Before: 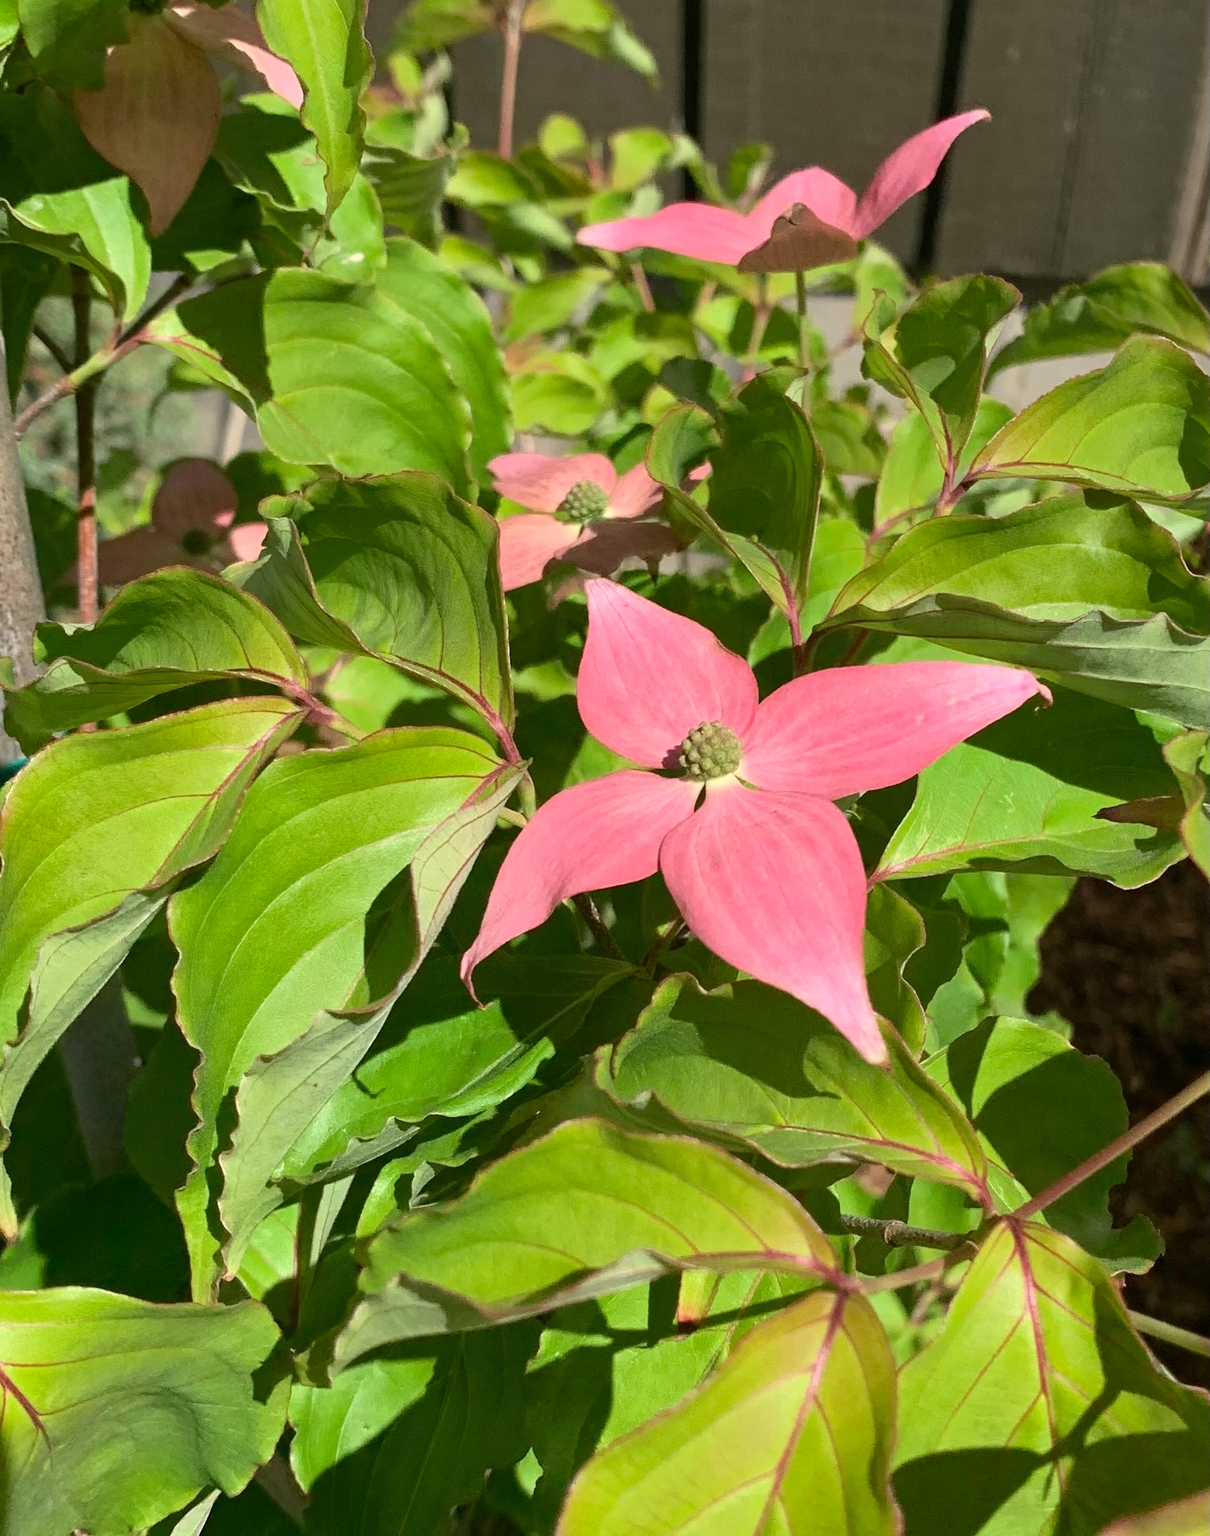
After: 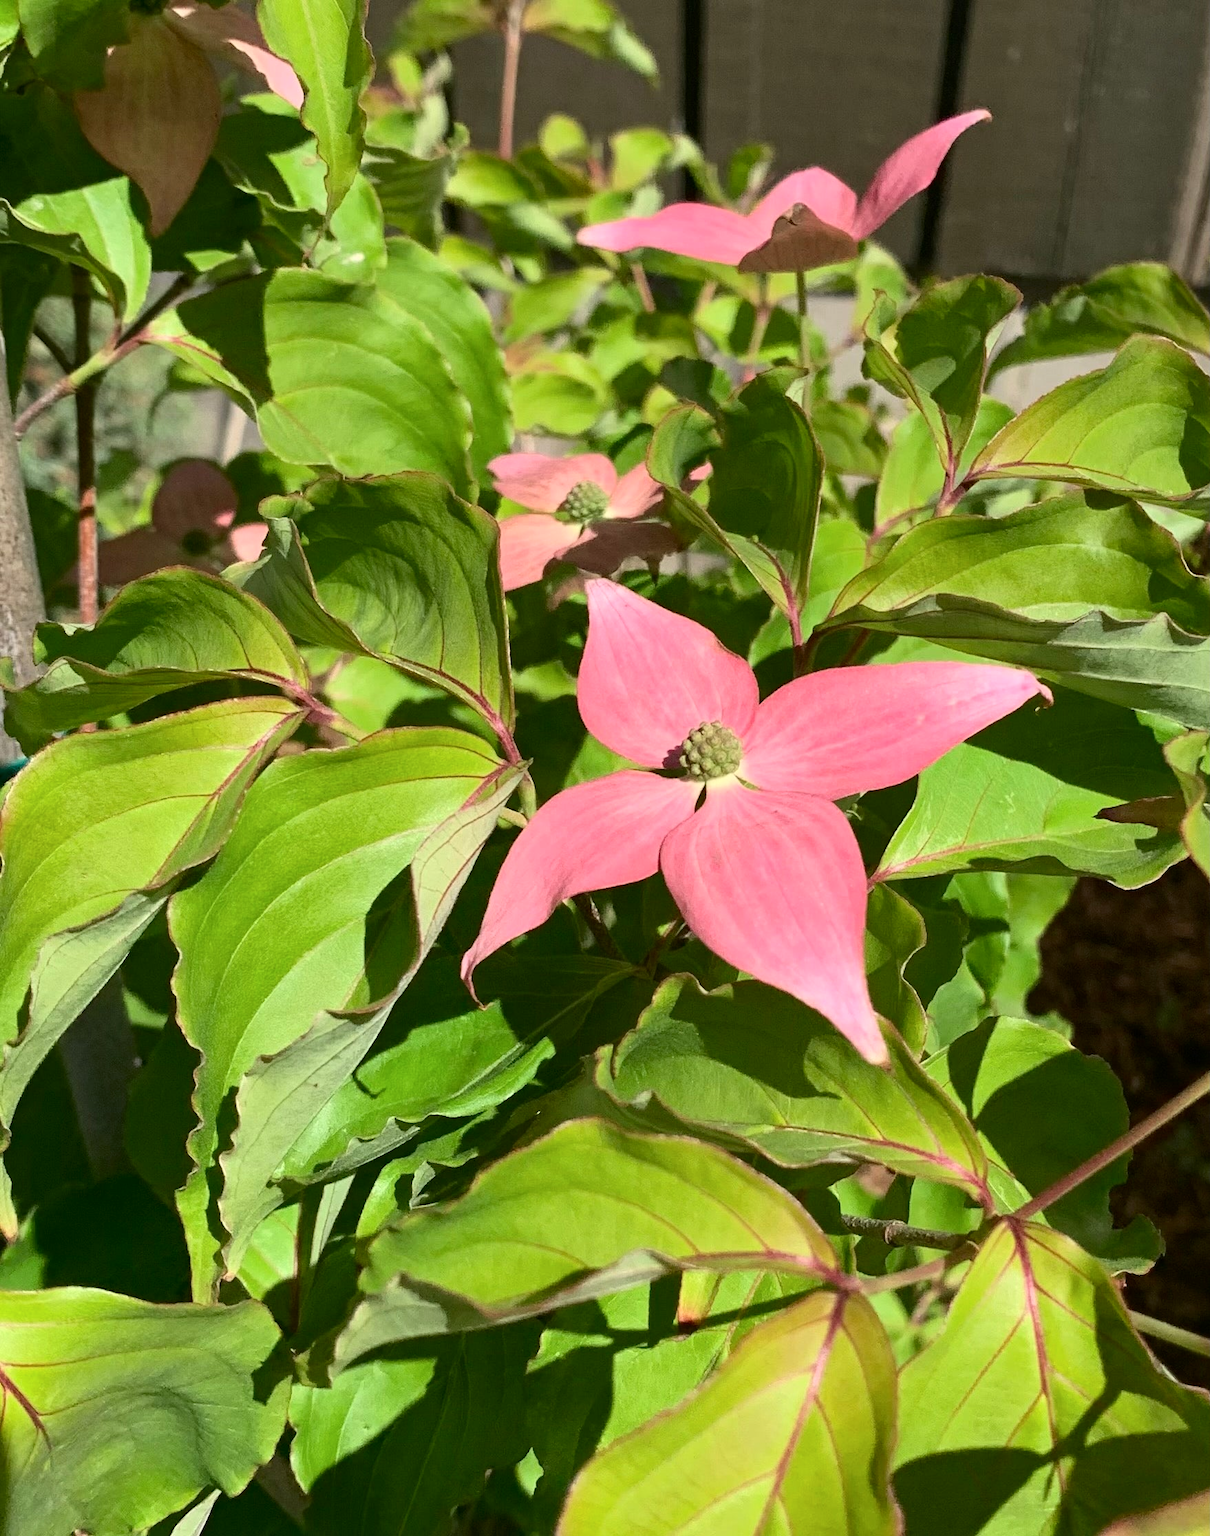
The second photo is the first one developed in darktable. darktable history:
contrast brightness saturation: contrast 0.141
base curve: preserve colors none
